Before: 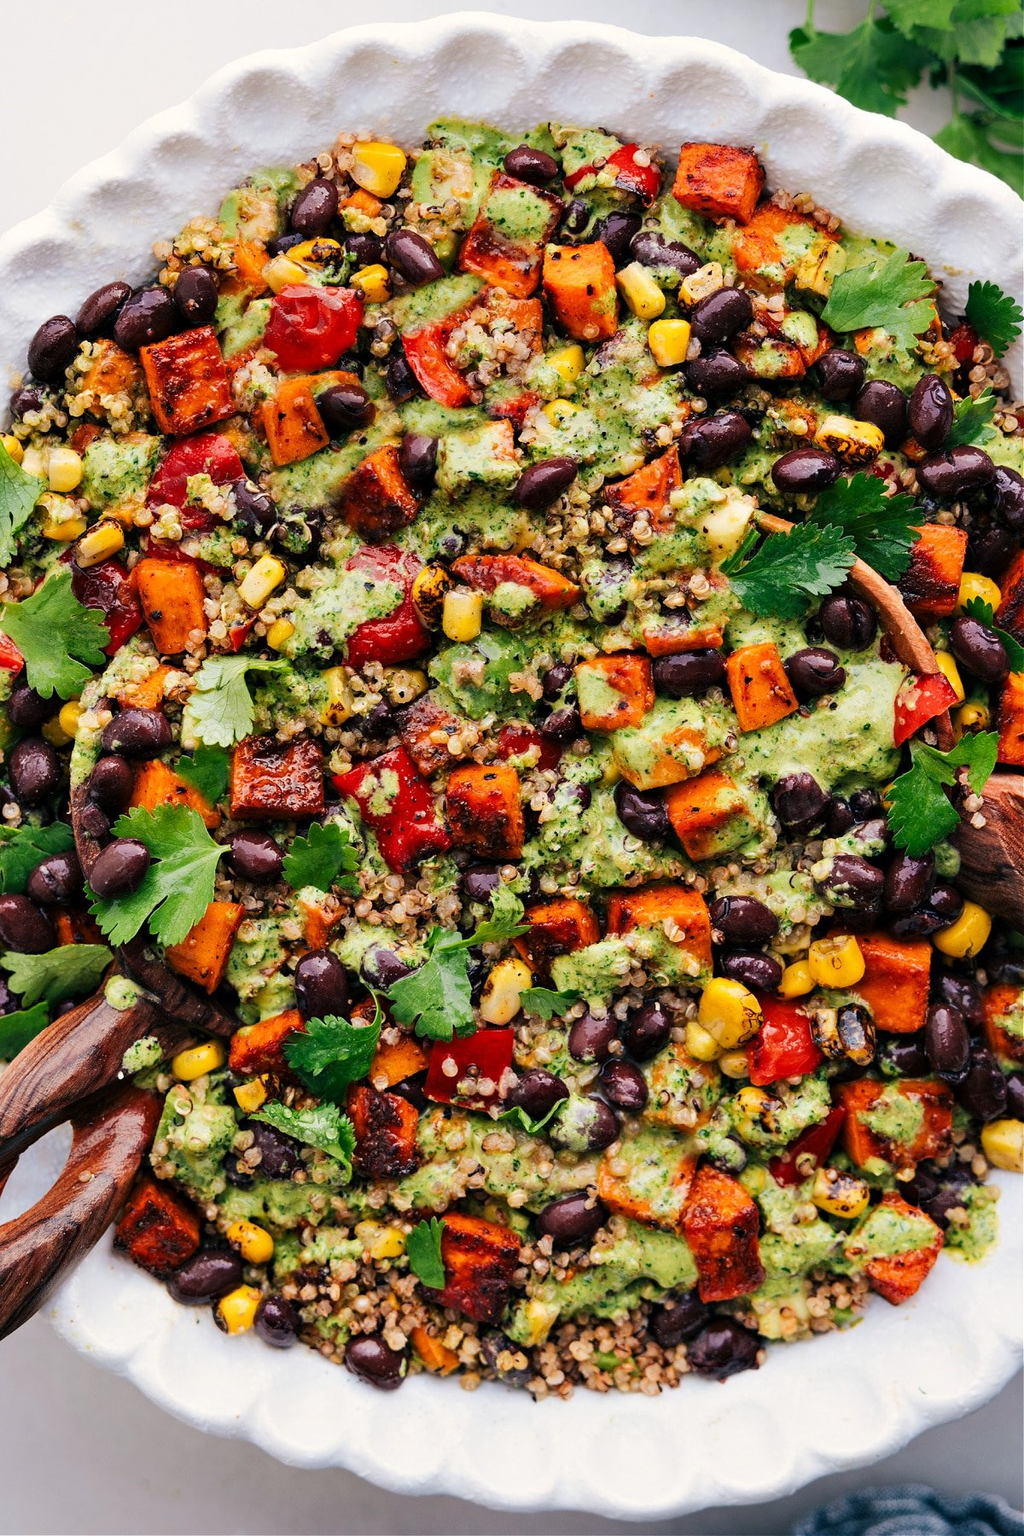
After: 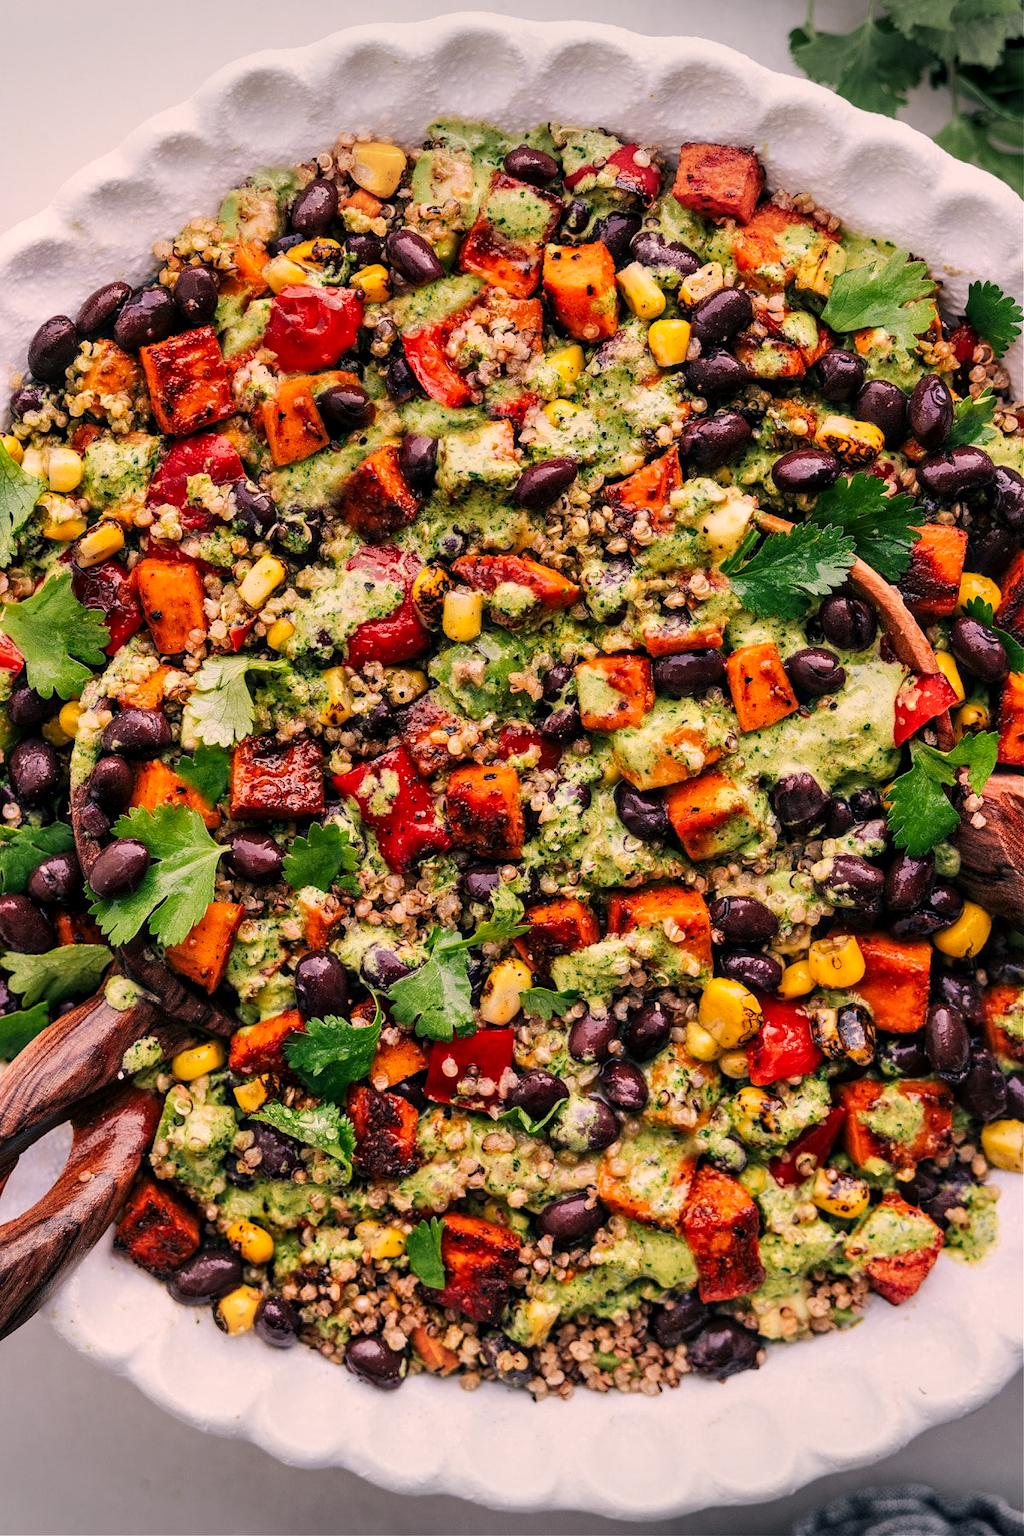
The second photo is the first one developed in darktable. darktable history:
local contrast: on, module defaults
vignetting: fall-off start 100%, brightness -0.282, width/height ratio 1.31
color correction: highlights a* 12.23, highlights b* 5.41
